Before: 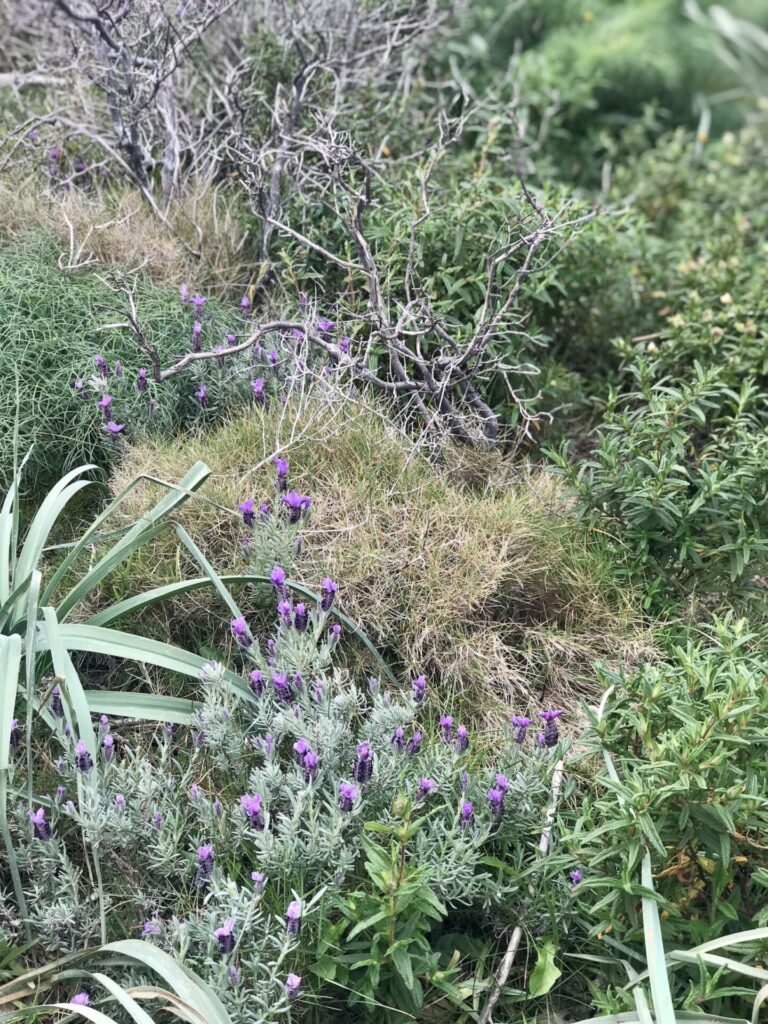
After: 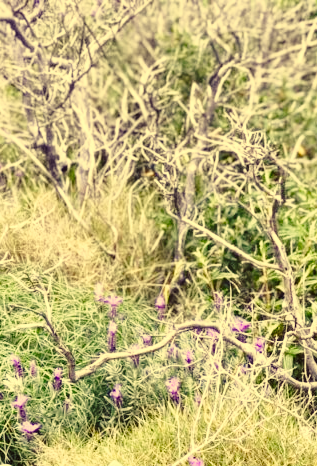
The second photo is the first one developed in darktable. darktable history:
color balance rgb: power › hue 72.99°, perceptual saturation grading › global saturation 0.098%, perceptual saturation grading › highlights -30.621%, perceptual saturation grading › shadows 19.793%, global vibrance 20%
base curve: curves: ch0 [(0, 0) (0.028, 0.03) (0.121, 0.232) (0.46, 0.748) (0.859, 0.968) (1, 1)], preserve colors none
color correction: highlights a* -0.481, highlights b* 39.82, shadows a* 9.31, shadows b* -0.279
crop and rotate: left 11.197%, top 0.092%, right 47.522%, bottom 54.378%
exposure: black level correction 0.002, exposure 0.148 EV, compensate highlight preservation false
